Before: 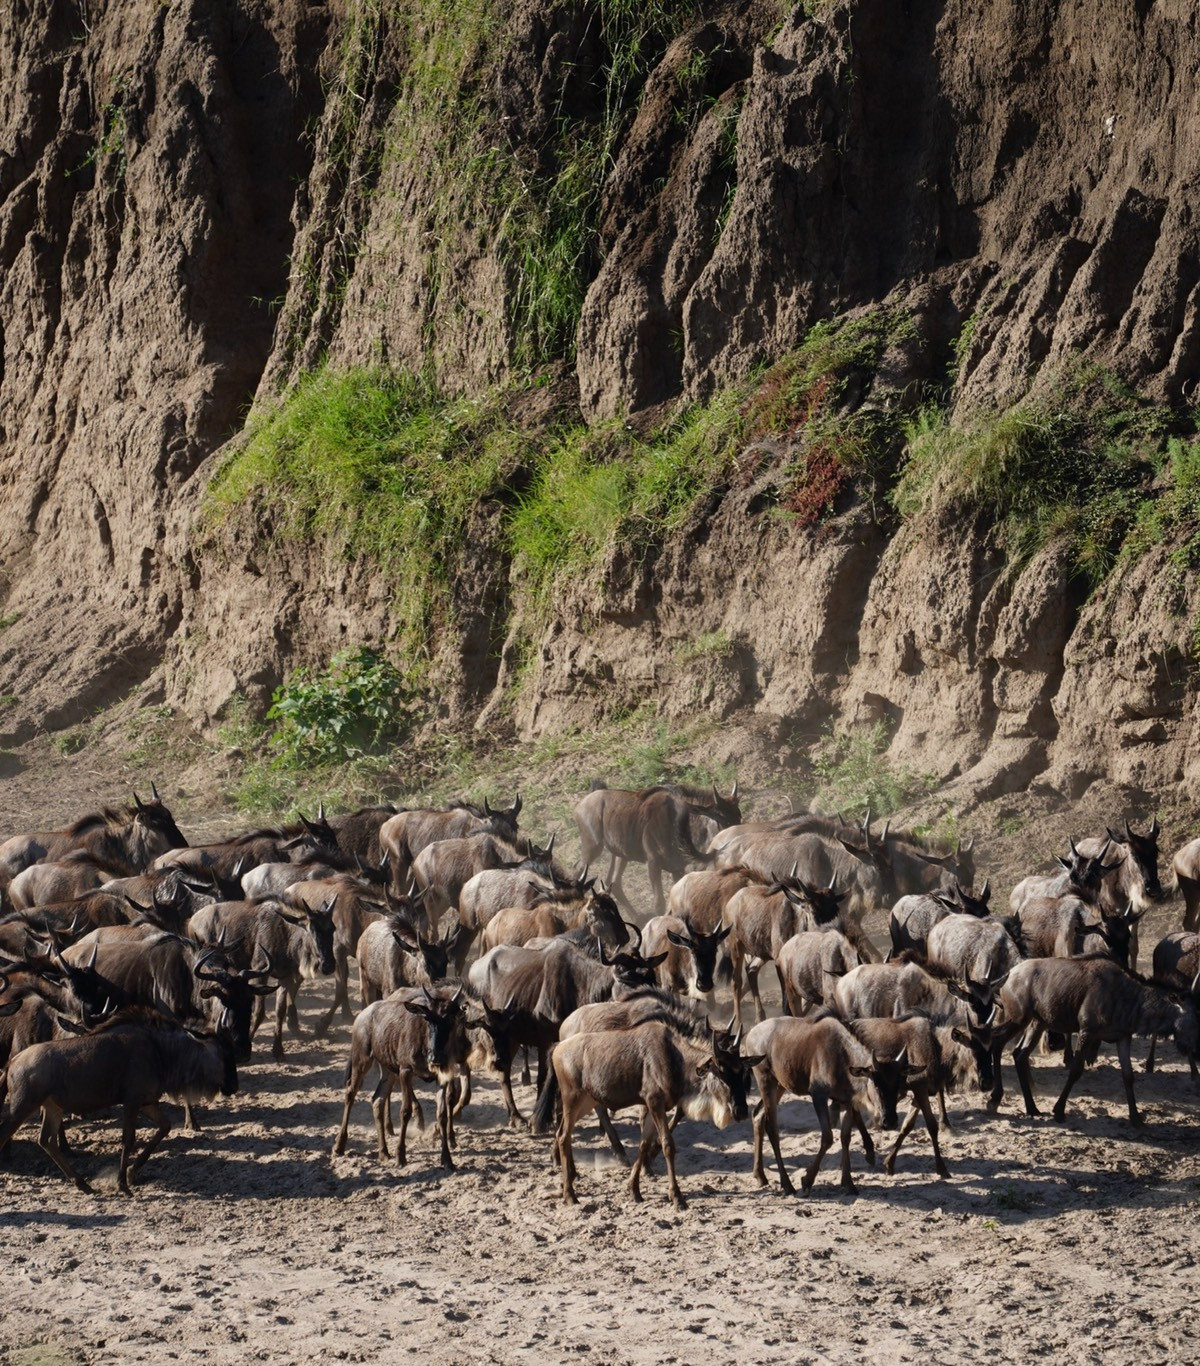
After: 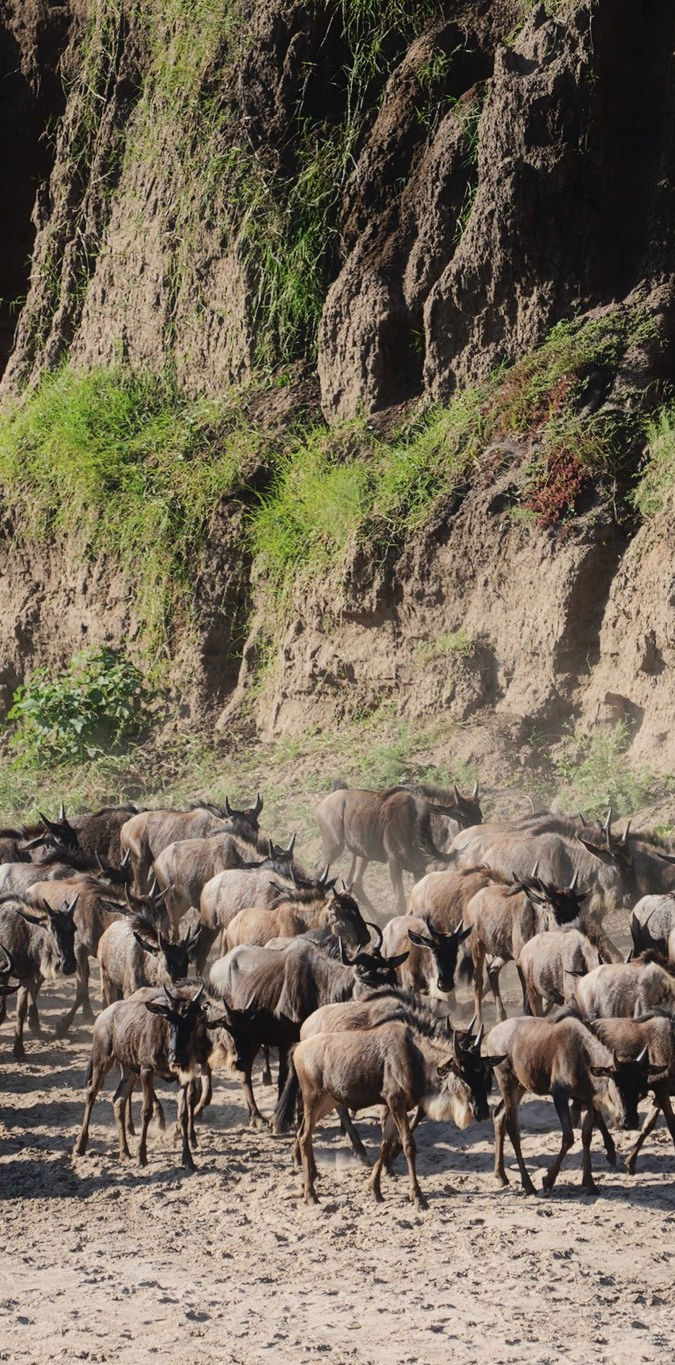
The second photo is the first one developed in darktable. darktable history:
contrast equalizer: y [[0.5, 0.496, 0.435, 0.435, 0.496, 0.5], [0.5 ×6], [0.5 ×6], [0 ×6], [0 ×6]]
tone curve: curves: ch0 [(0, 0) (0.003, 0.012) (0.011, 0.02) (0.025, 0.032) (0.044, 0.046) (0.069, 0.06) (0.1, 0.09) (0.136, 0.133) (0.177, 0.182) (0.224, 0.247) (0.277, 0.316) (0.335, 0.396) (0.399, 0.48) (0.468, 0.568) (0.543, 0.646) (0.623, 0.717) (0.709, 0.777) (0.801, 0.846) (0.898, 0.912) (1, 1)], color space Lab, independent channels, preserve colors none
crop: left 21.595%, right 22.099%, bottom 0.002%
